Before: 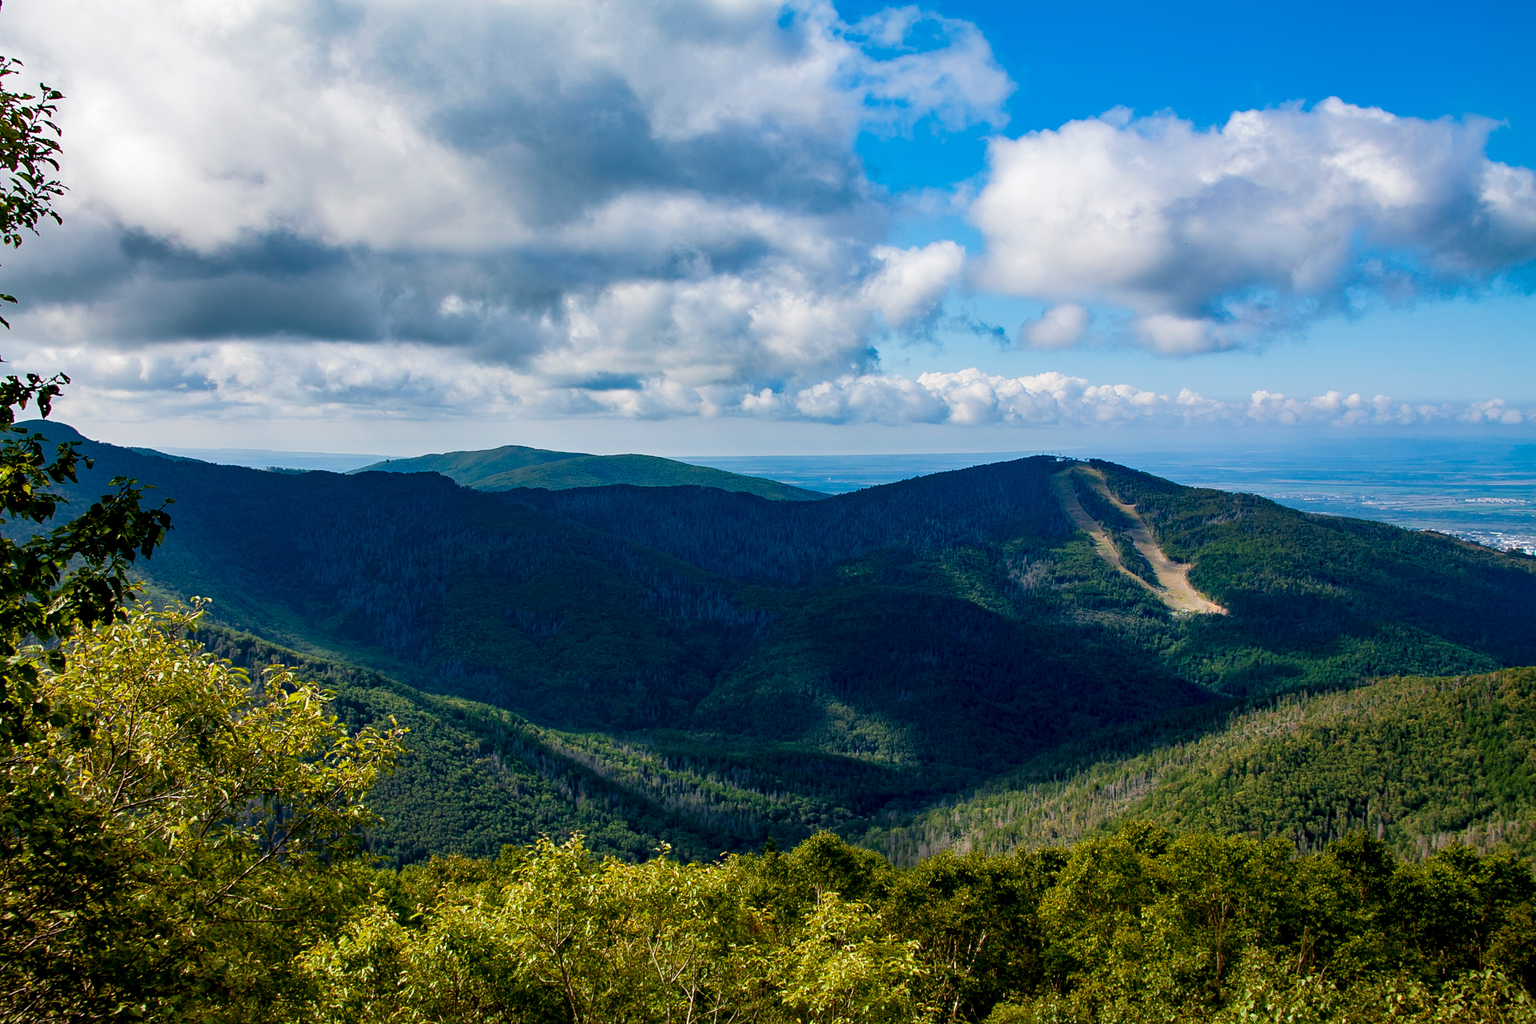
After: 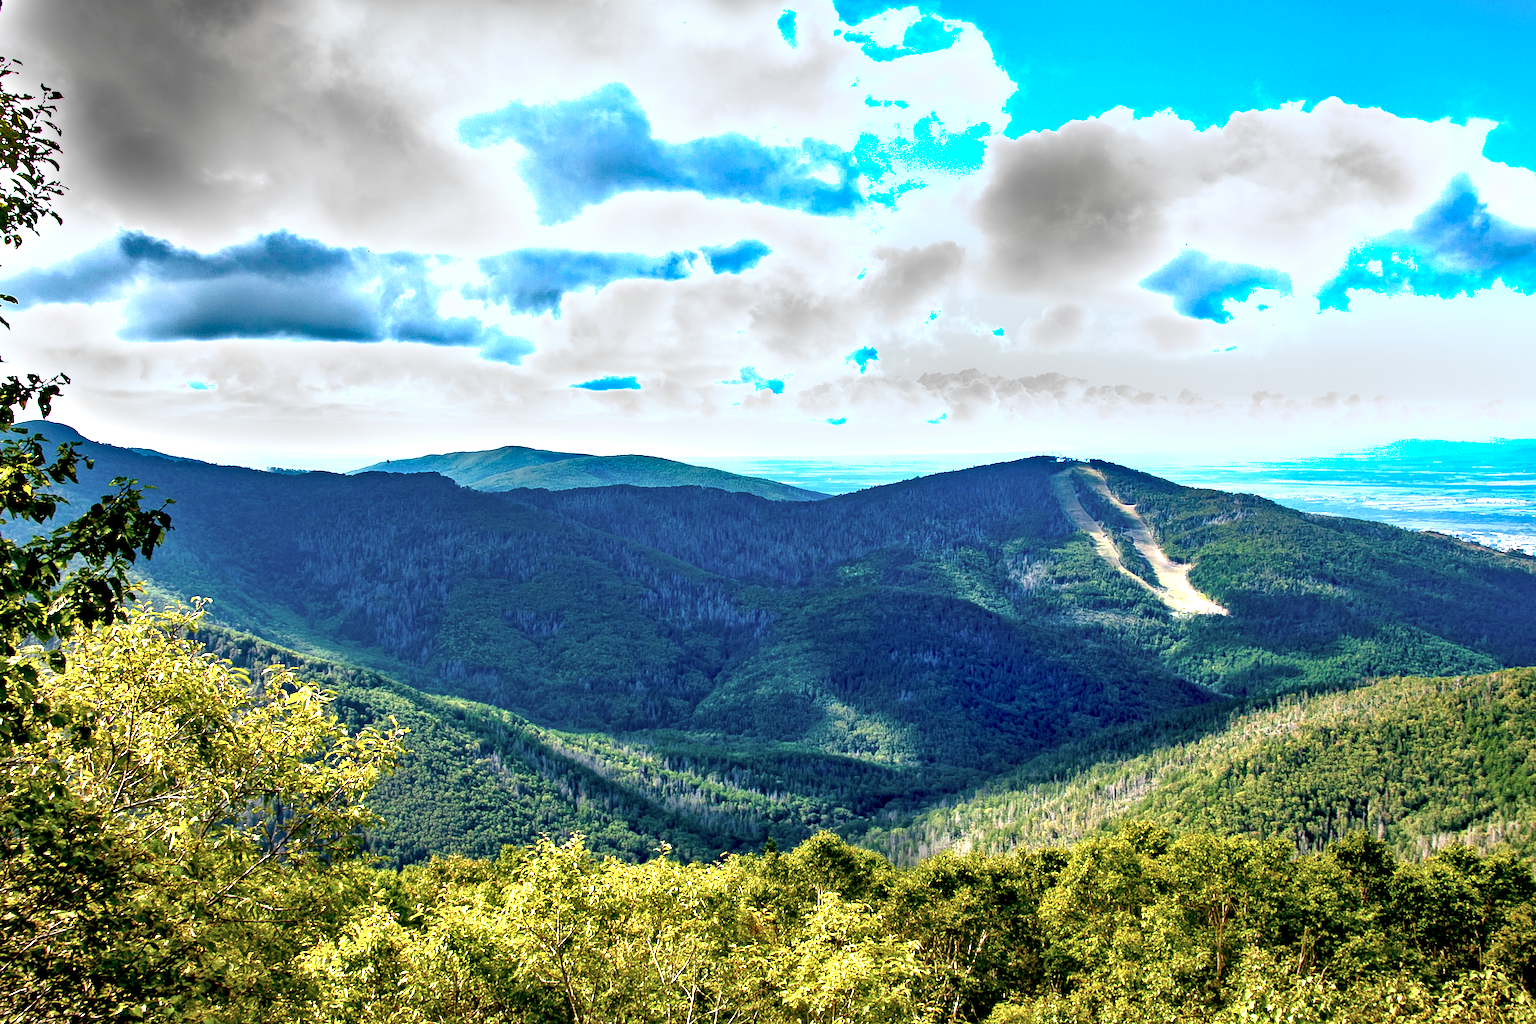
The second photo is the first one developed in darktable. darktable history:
shadows and highlights: low approximation 0.01, soften with gaussian
contrast brightness saturation: saturation -0.166
exposure: black level correction 0.001, exposure 1.801 EV, compensate highlight preservation false
